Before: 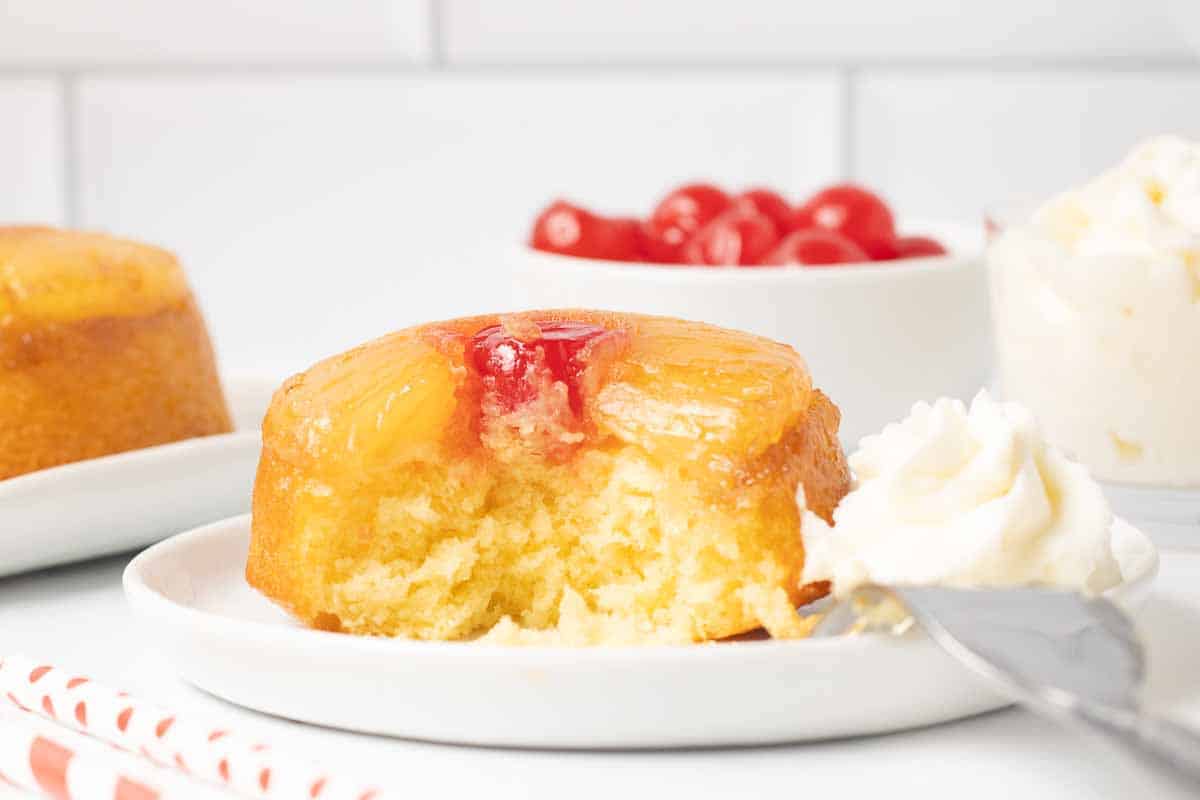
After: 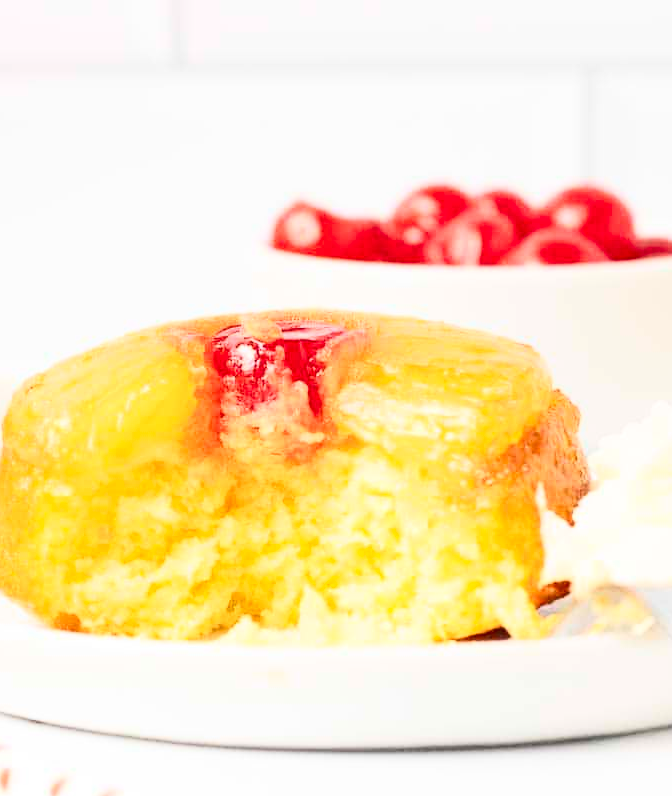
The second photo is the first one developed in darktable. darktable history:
crop: left 21.674%, right 22.086%
contrast brightness saturation: contrast 0.4, brightness 0.05, saturation 0.25
